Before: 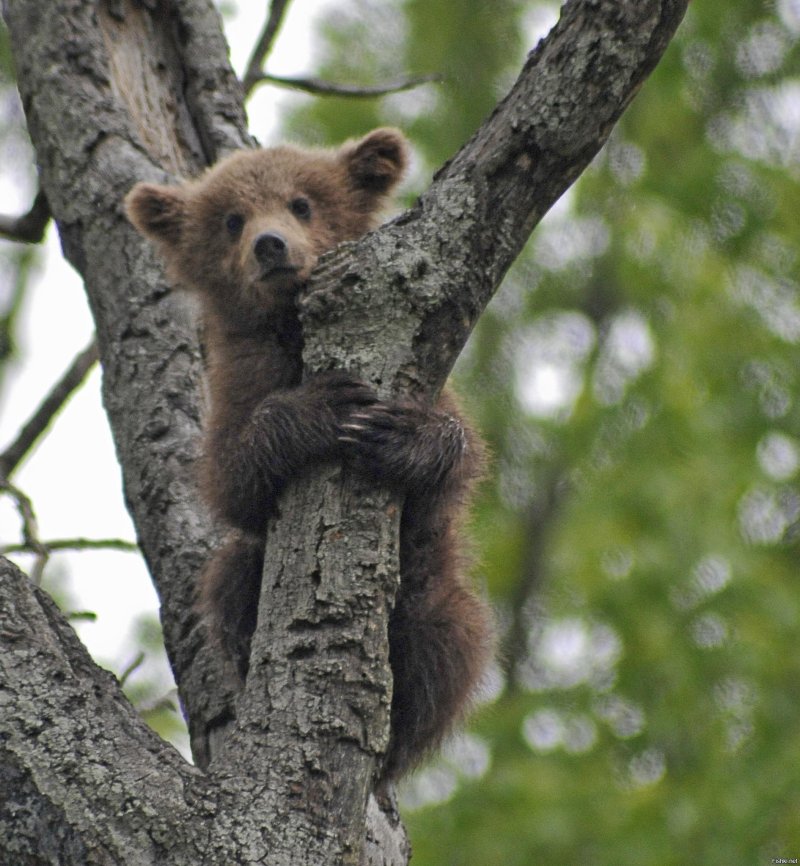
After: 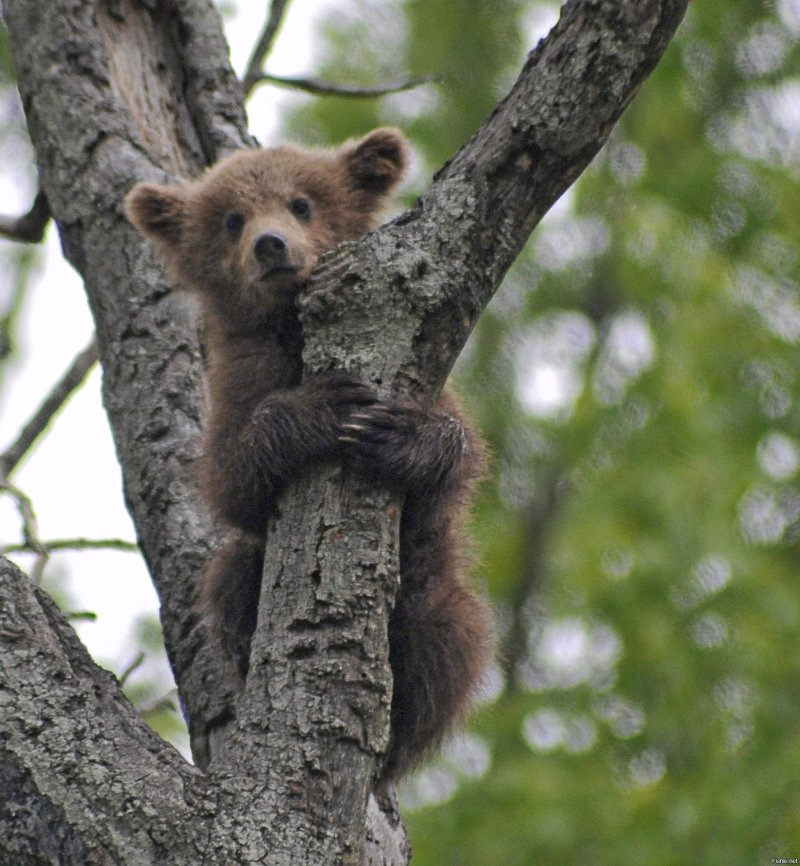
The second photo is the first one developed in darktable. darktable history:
white balance: red 1.009, blue 1.027
shadows and highlights: shadows -21.3, highlights 100, soften with gaussian
